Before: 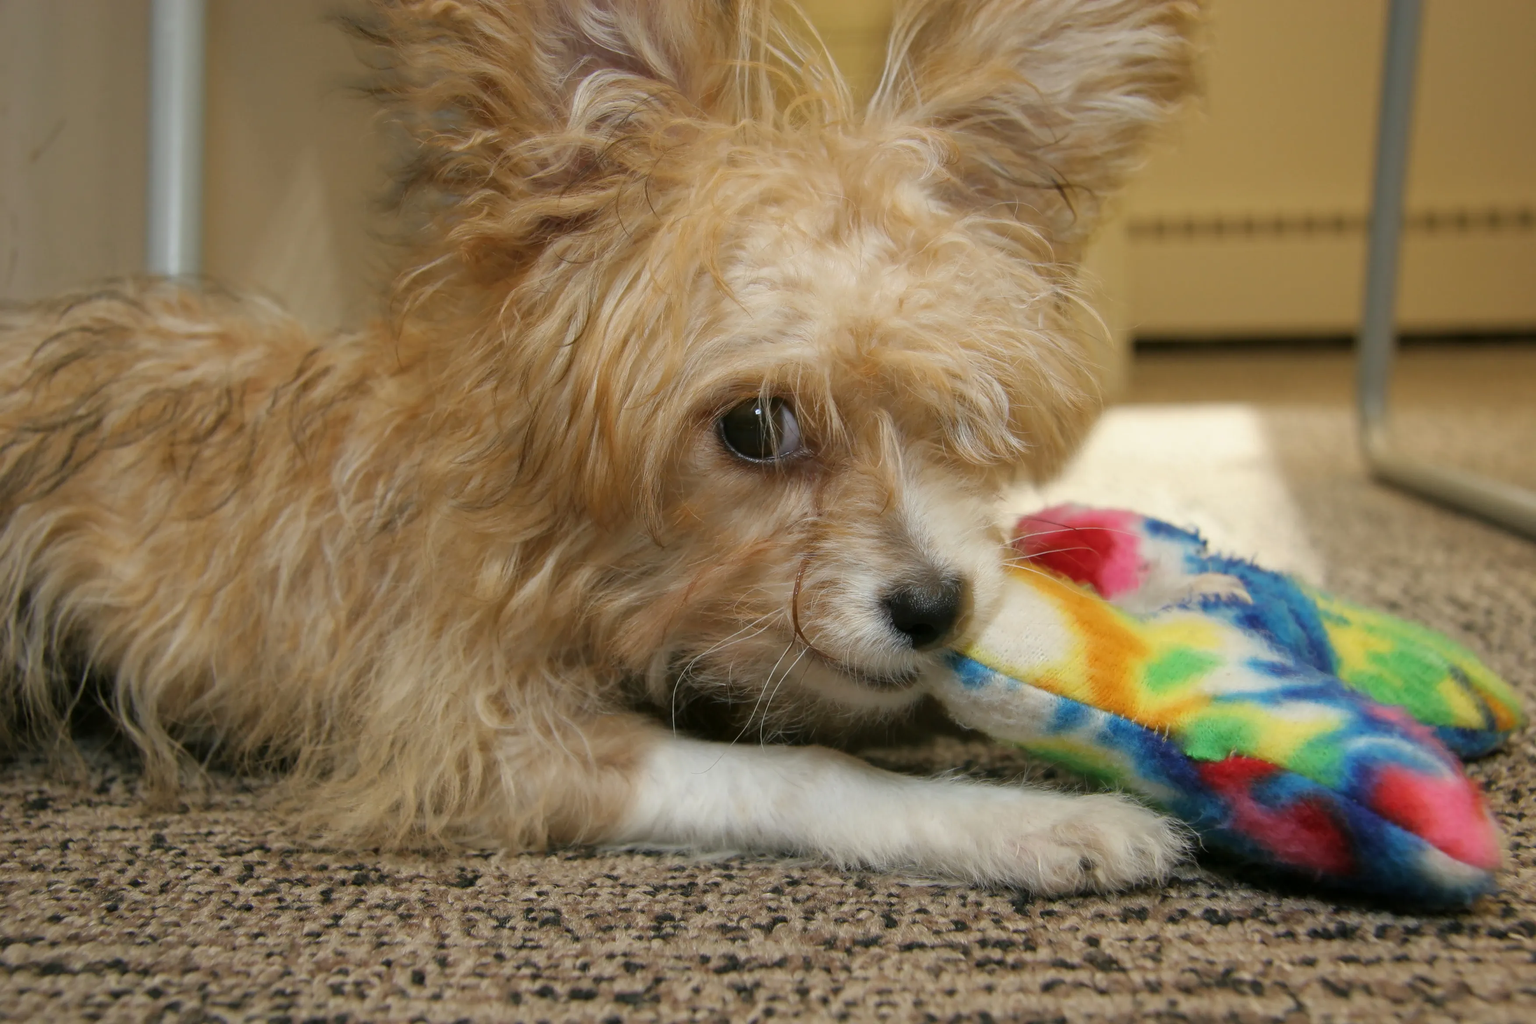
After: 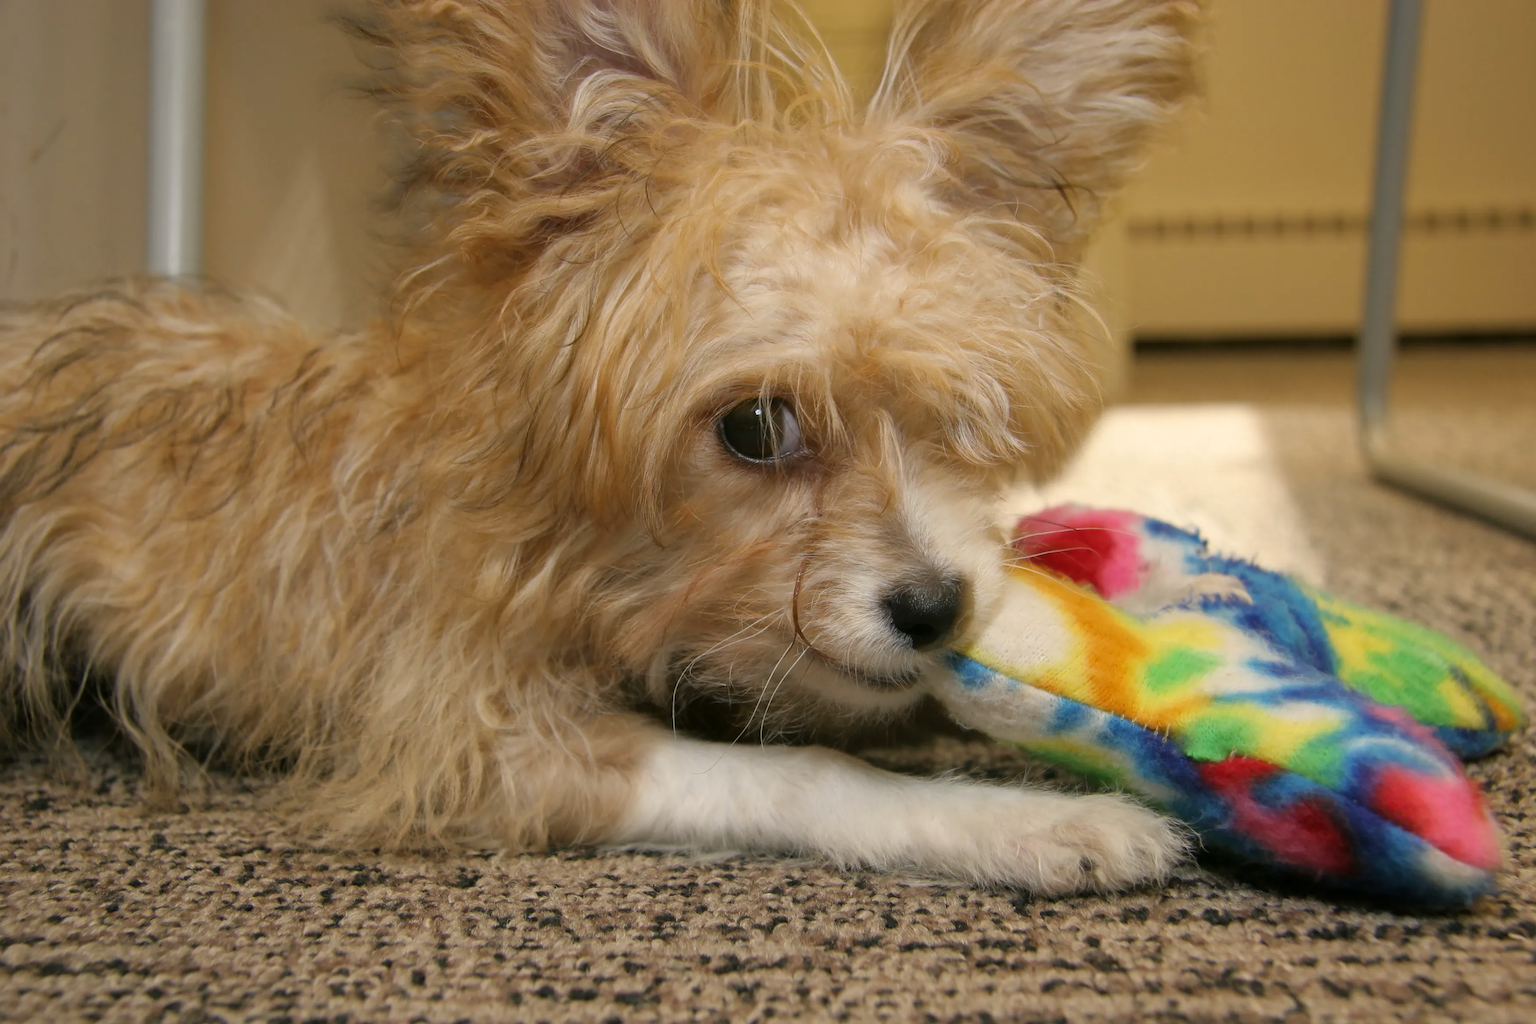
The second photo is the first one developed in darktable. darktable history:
color correction: highlights a* 3.75, highlights b* 5.14
